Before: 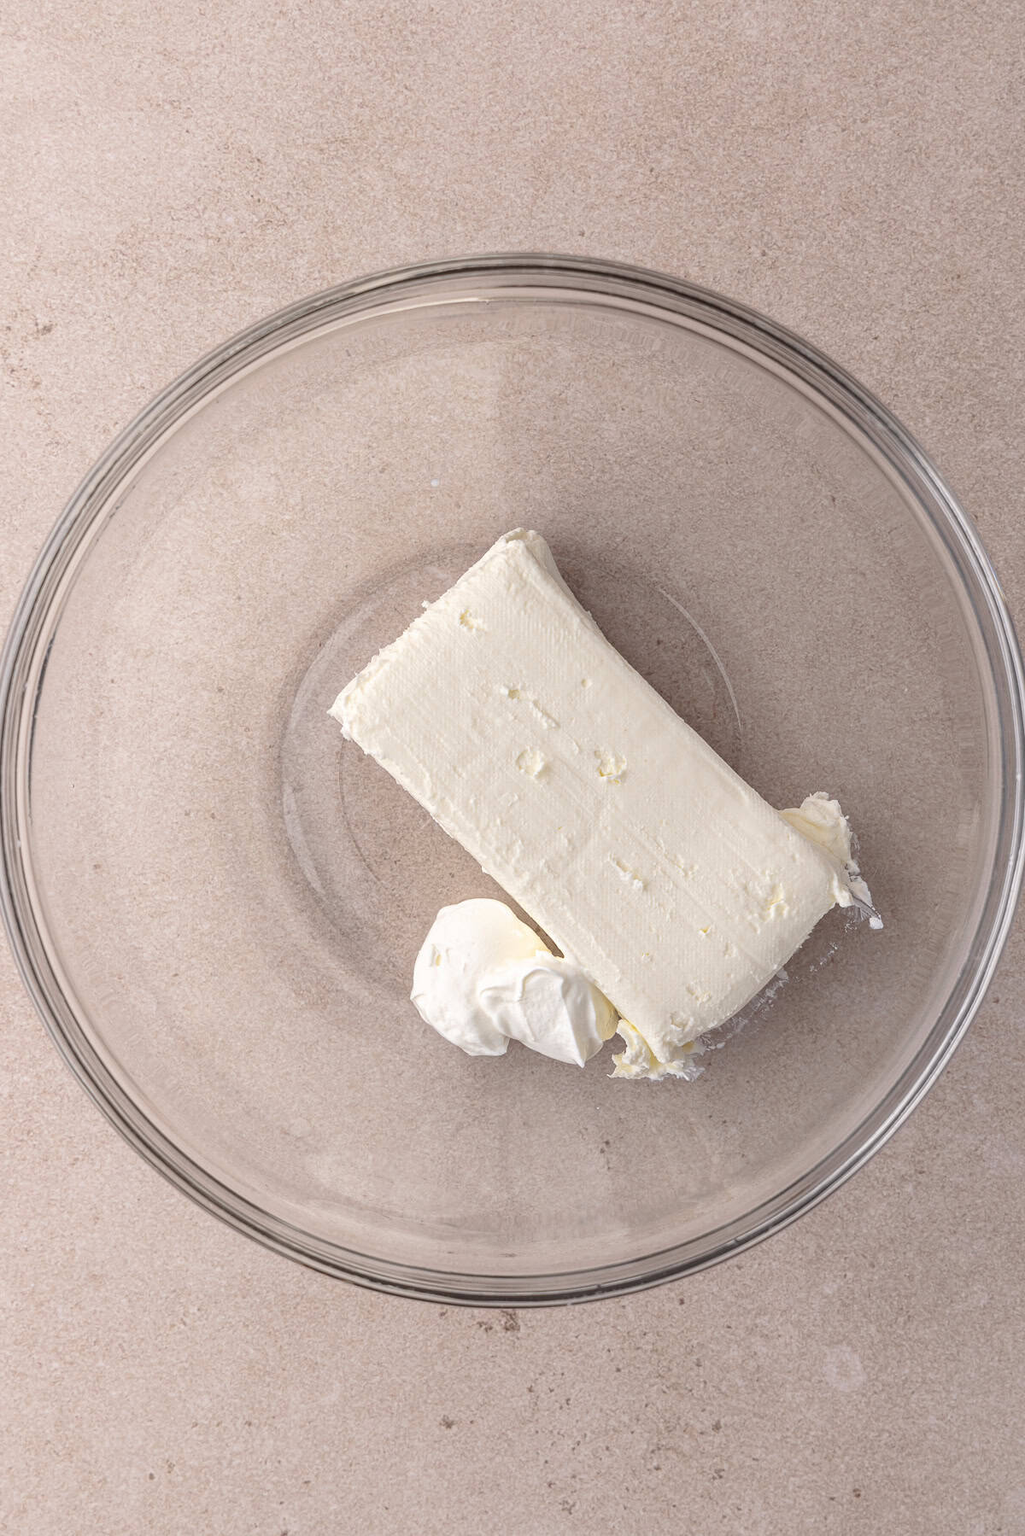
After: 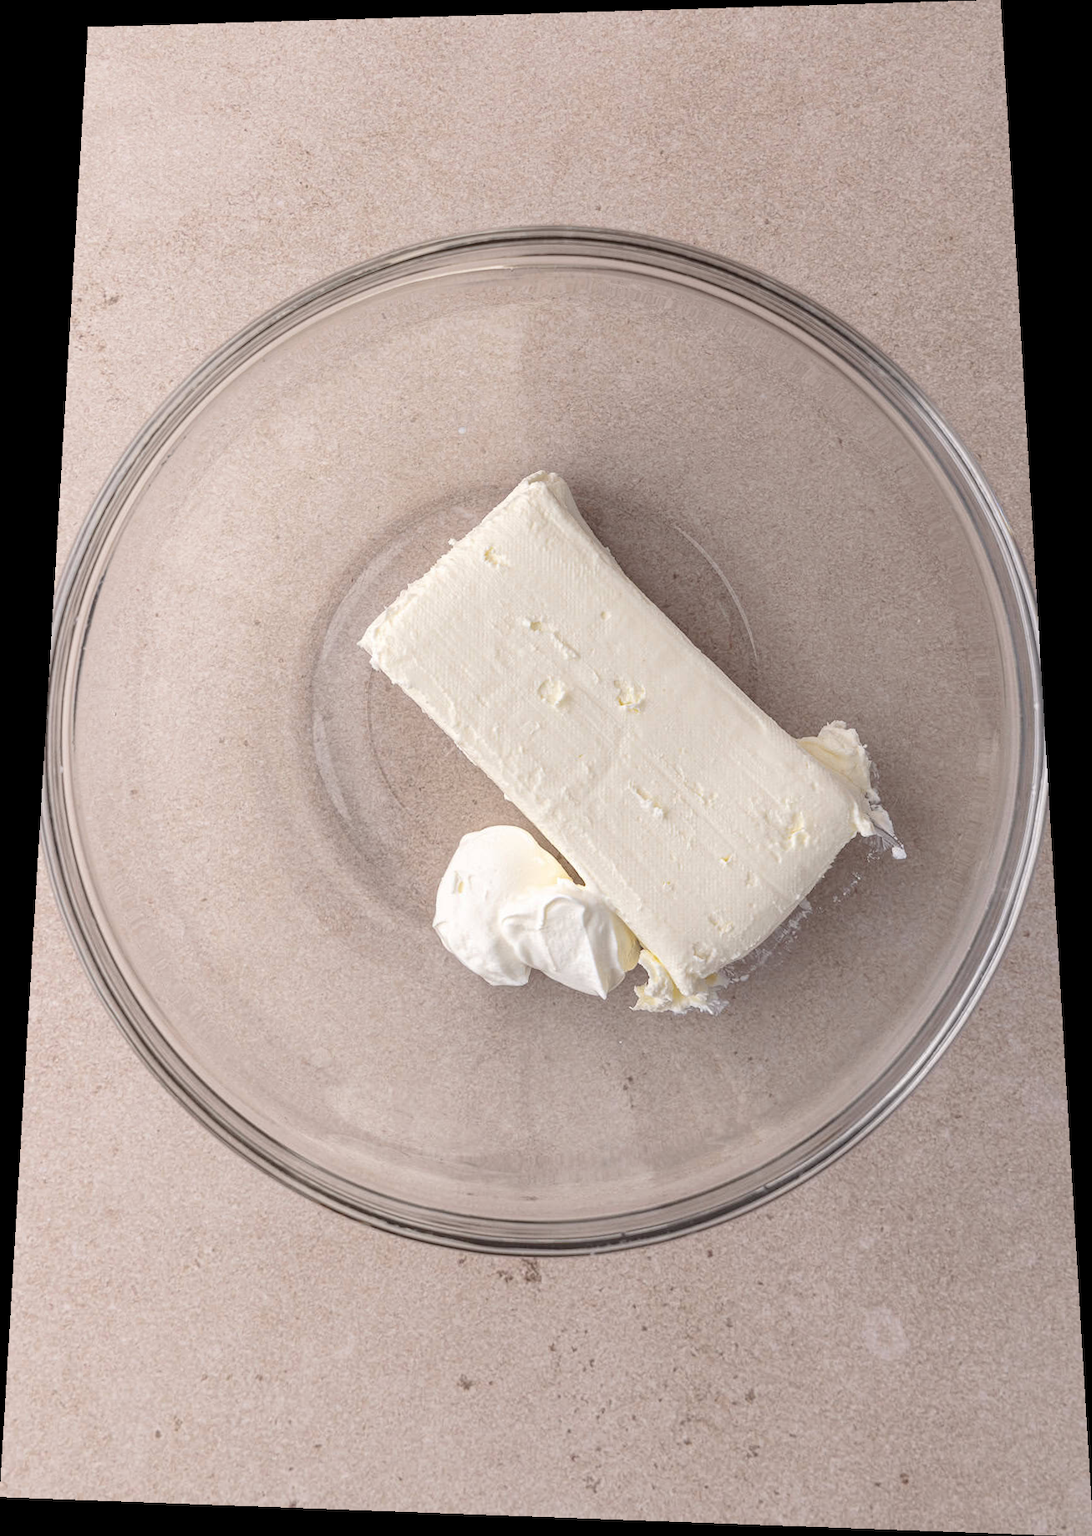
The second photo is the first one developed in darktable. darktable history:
rotate and perspective: rotation 0.128°, lens shift (vertical) -0.181, lens shift (horizontal) -0.044, shear 0.001, automatic cropping off
white balance: emerald 1
